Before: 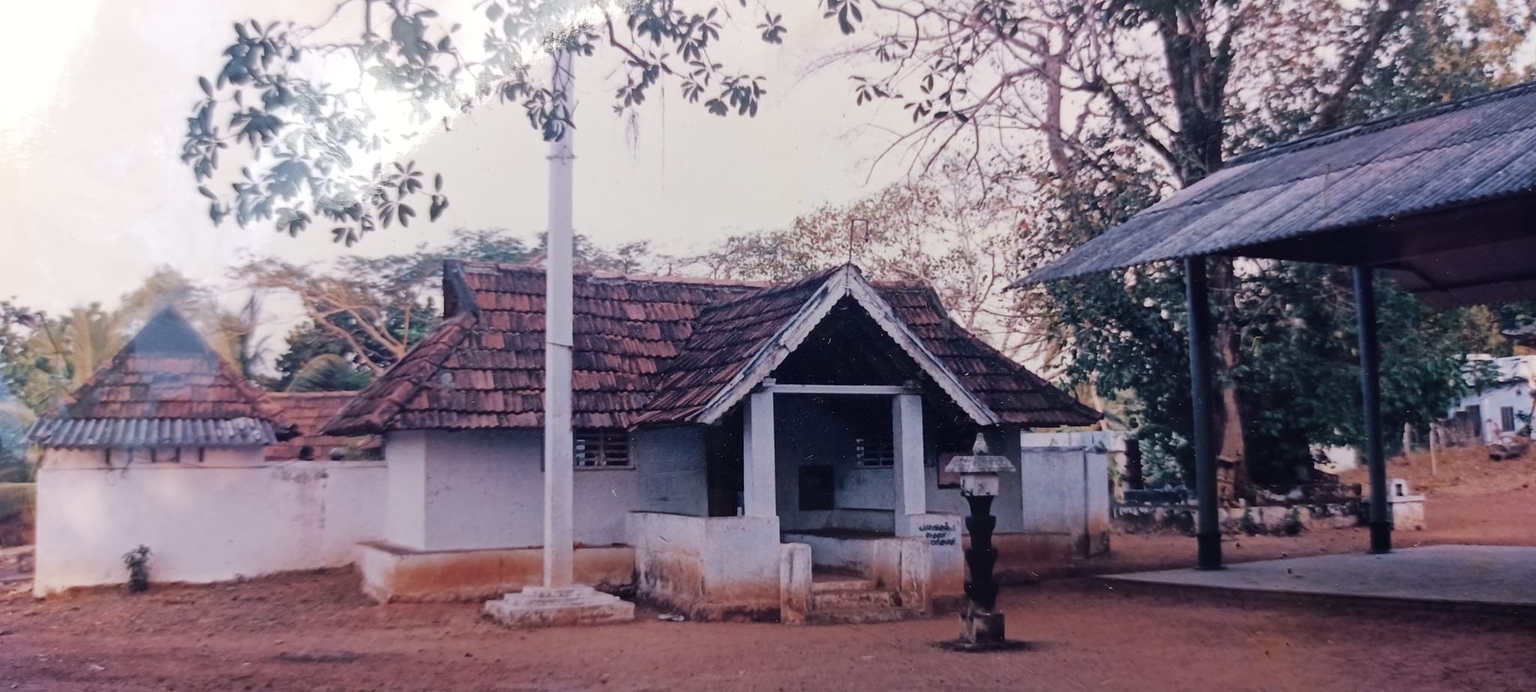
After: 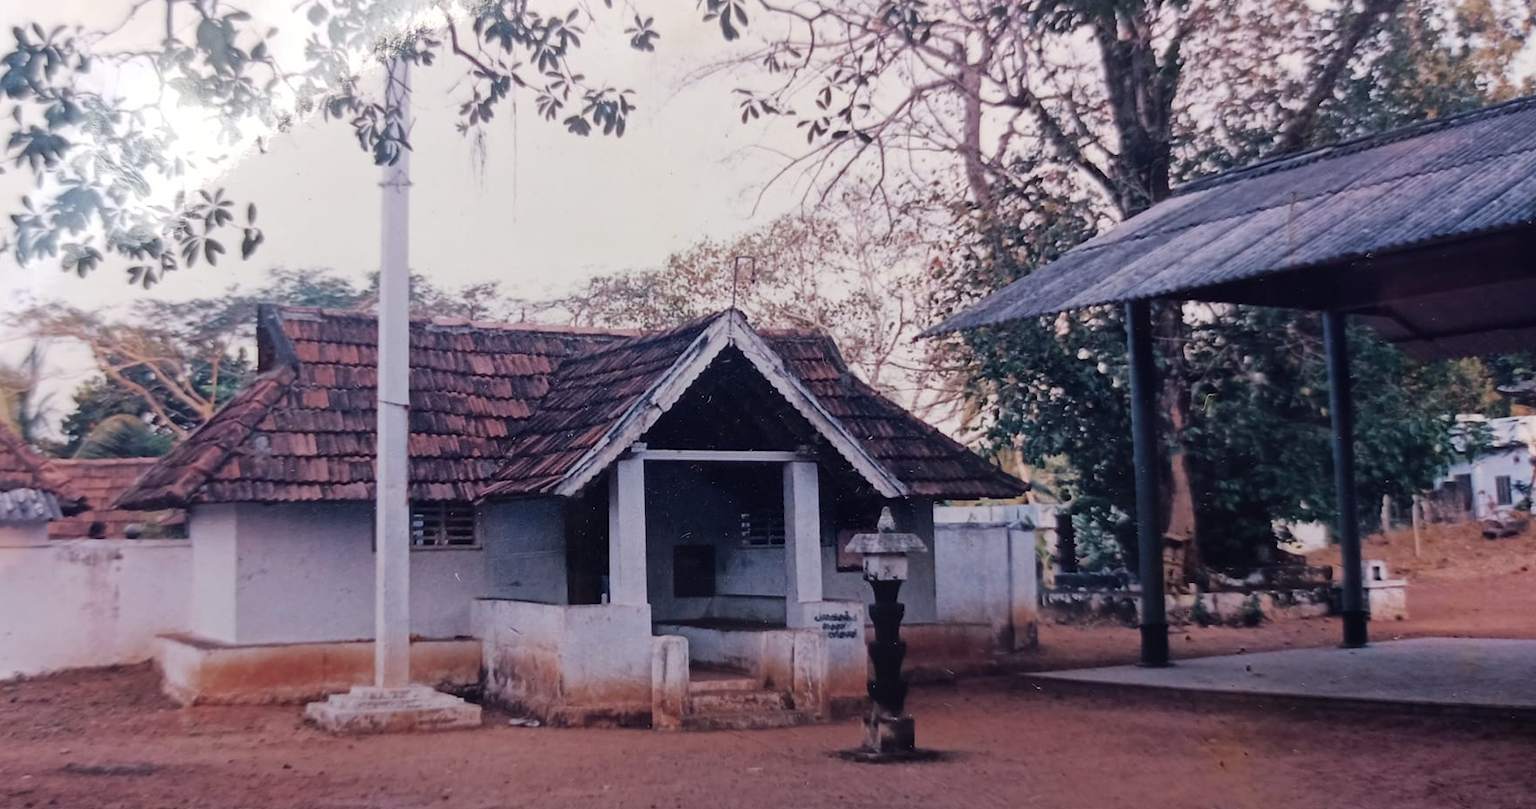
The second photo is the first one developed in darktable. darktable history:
crop and rotate: left 14.584%
